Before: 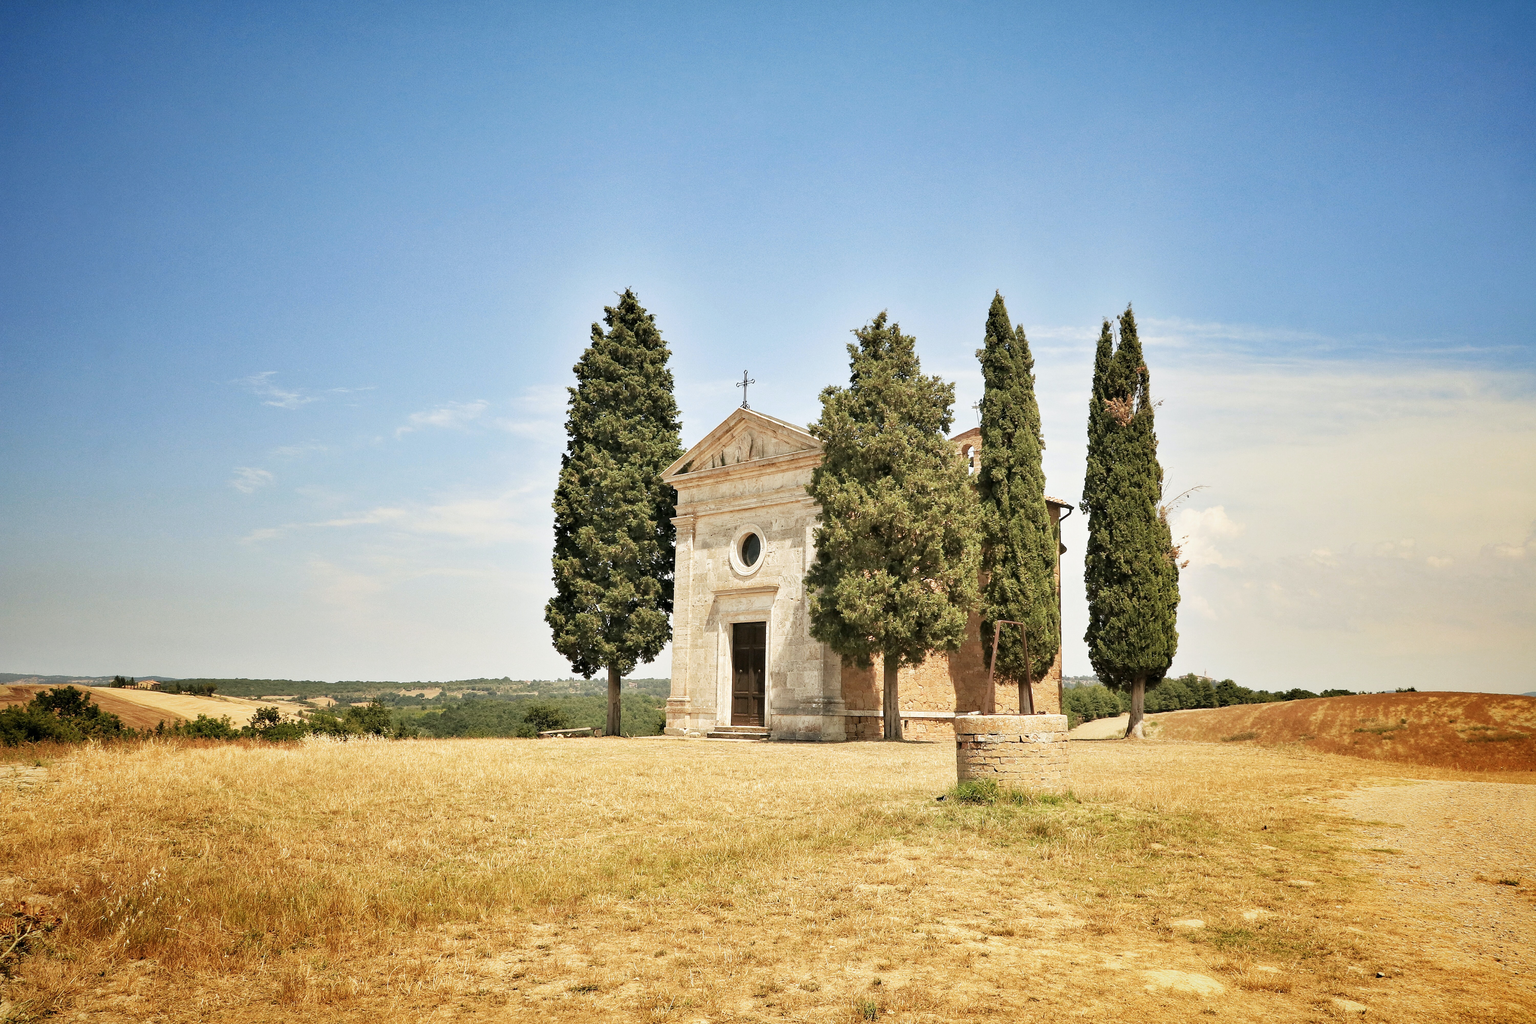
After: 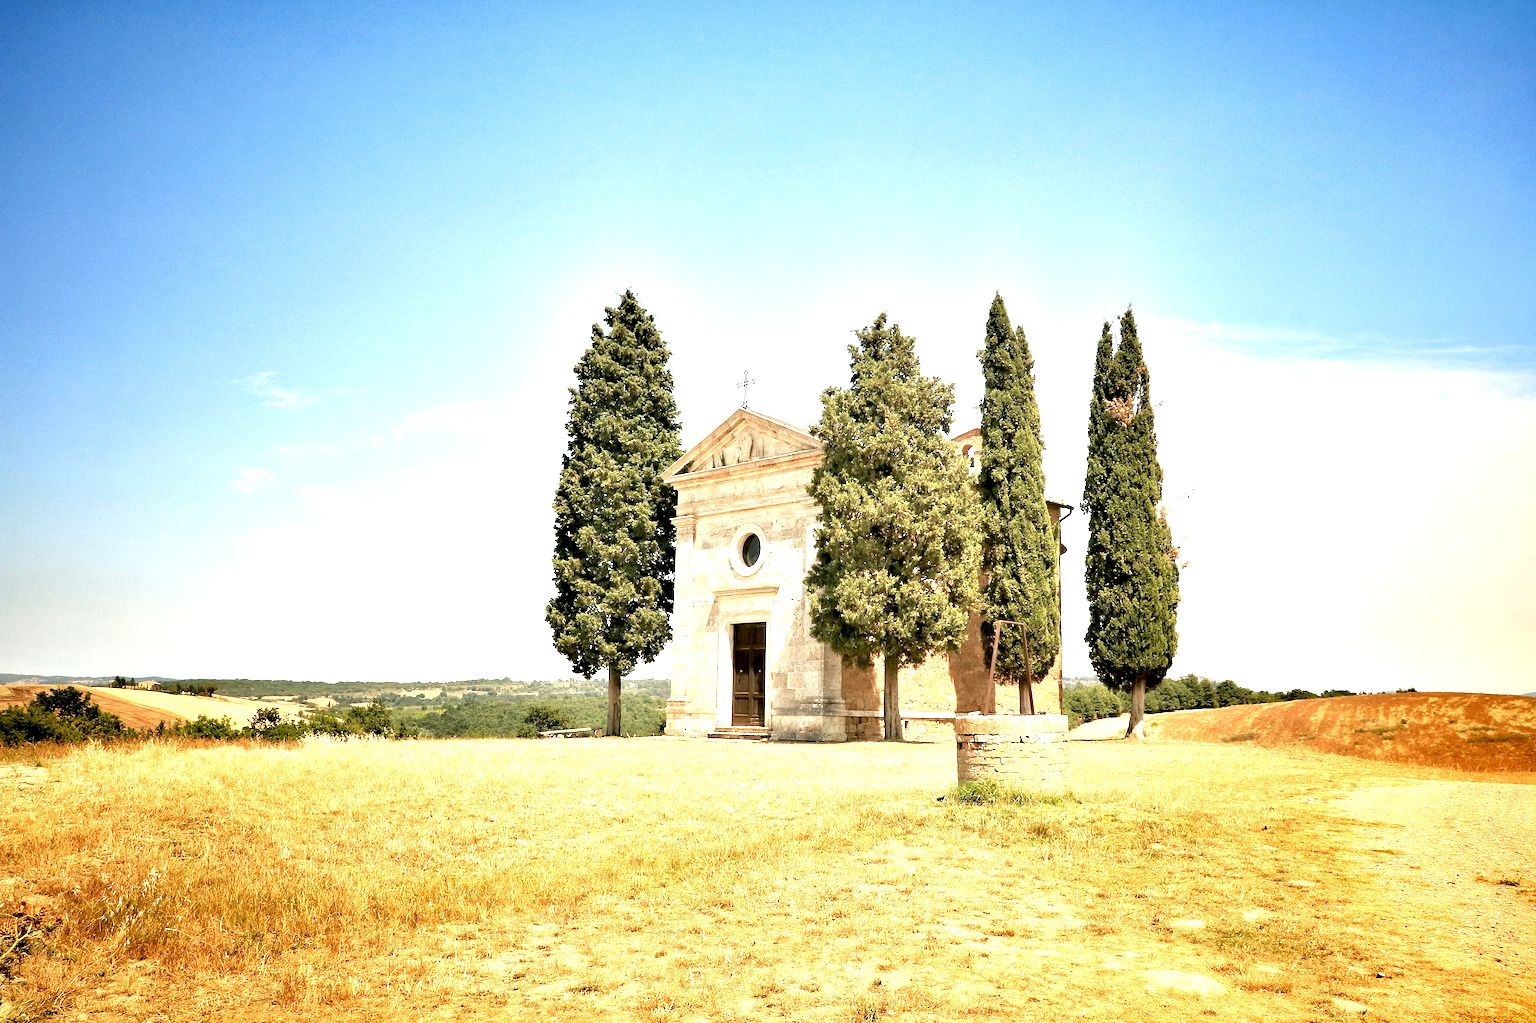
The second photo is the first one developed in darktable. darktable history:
sharpen: radius 5.325, amount 0.312, threshold 26.433
crop: bottom 0.071%
exposure: black level correction 0.01, exposure 1 EV, compensate highlight preservation false
